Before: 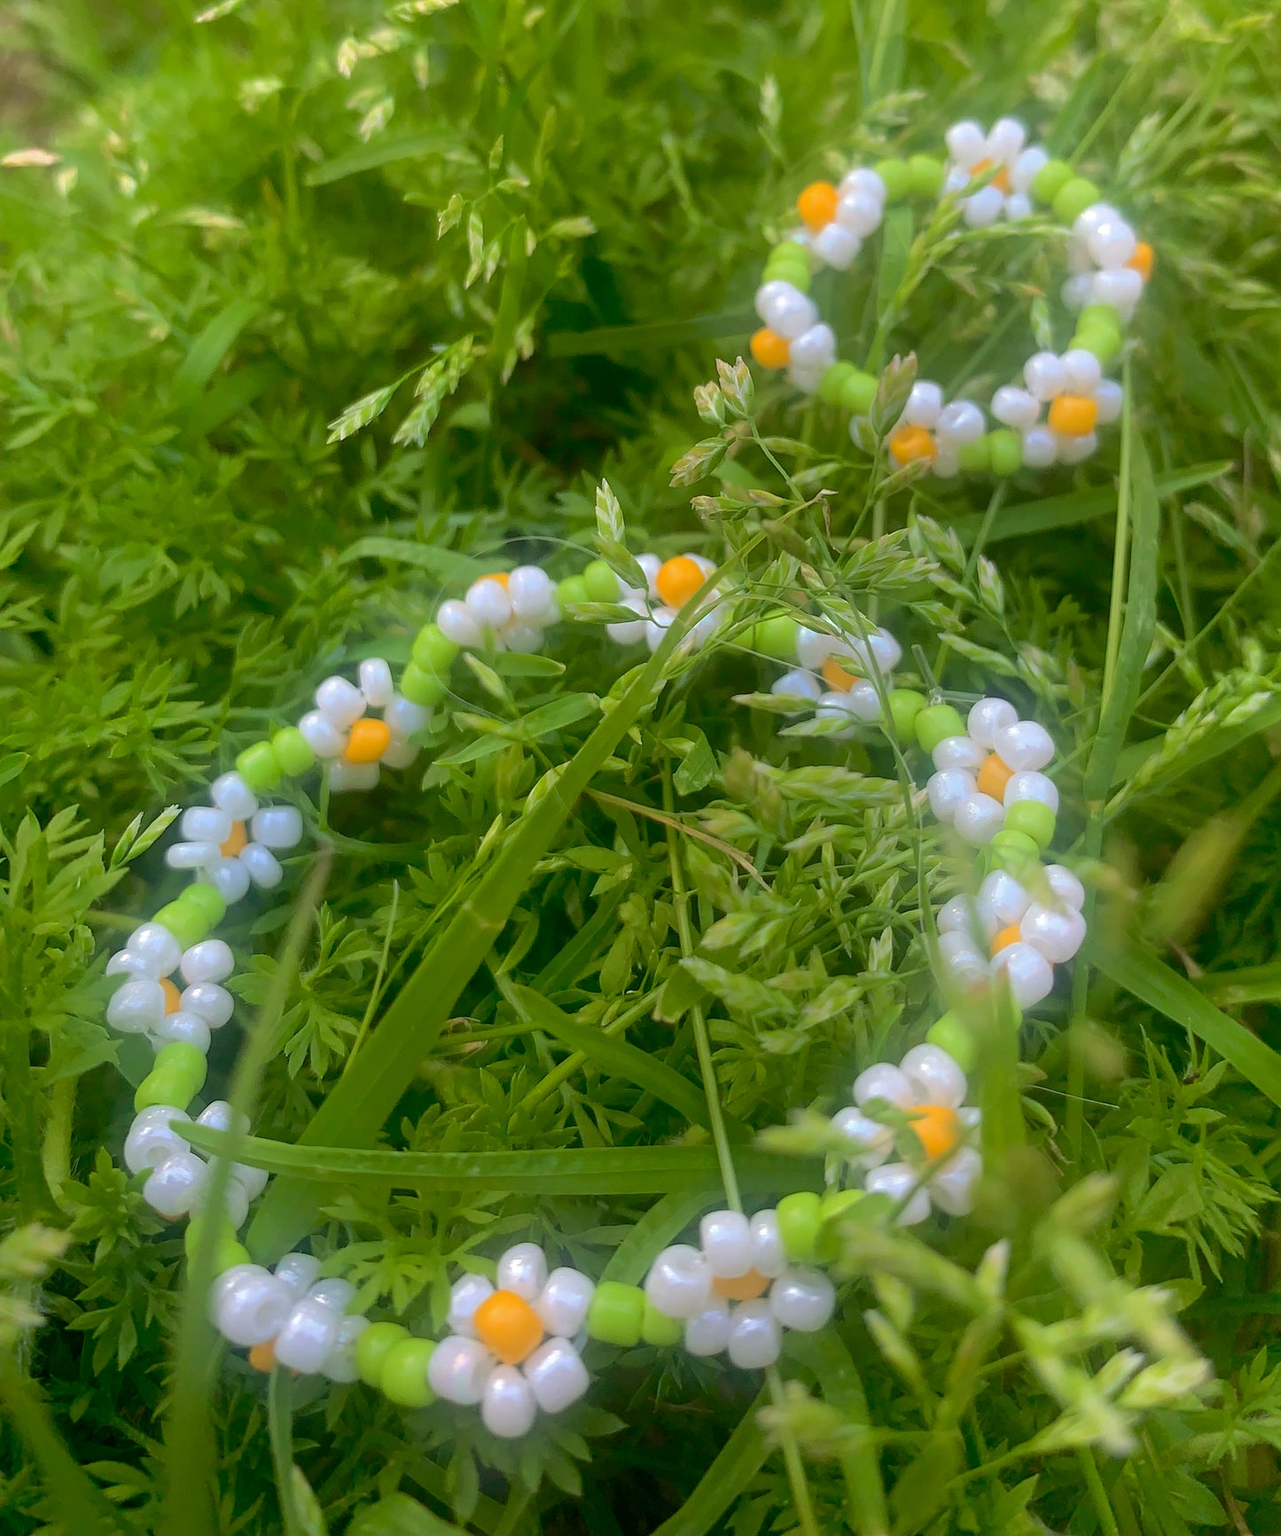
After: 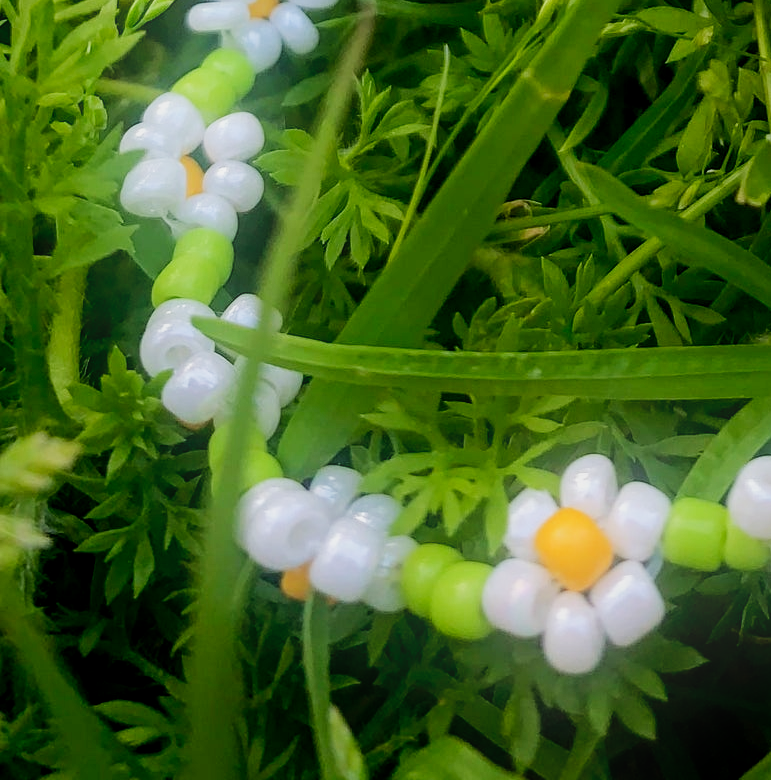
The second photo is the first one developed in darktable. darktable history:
sigmoid: contrast 1.7, skew -0.2, preserve hue 0%, red attenuation 0.1, red rotation 0.035, green attenuation 0.1, green rotation -0.017, blue attenuation 0.15, blue rotation -0.052, base primaries Rec2020
exposure: compensate highlight preservation false
crop and rotate: top 54.778%, right 46.61%, bottom 0.159%
bloom: on, module defaults
local contrast: on, module defaults
